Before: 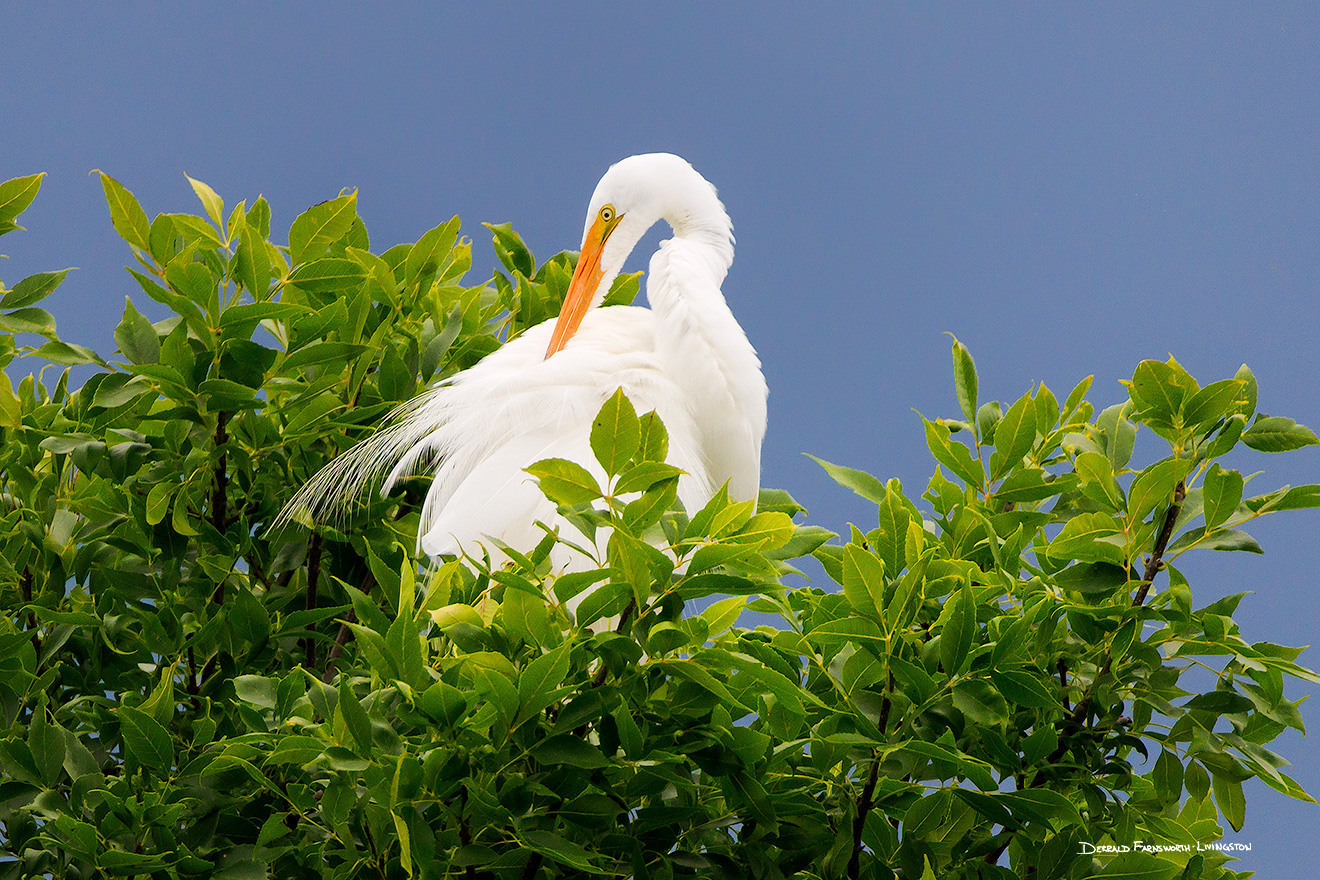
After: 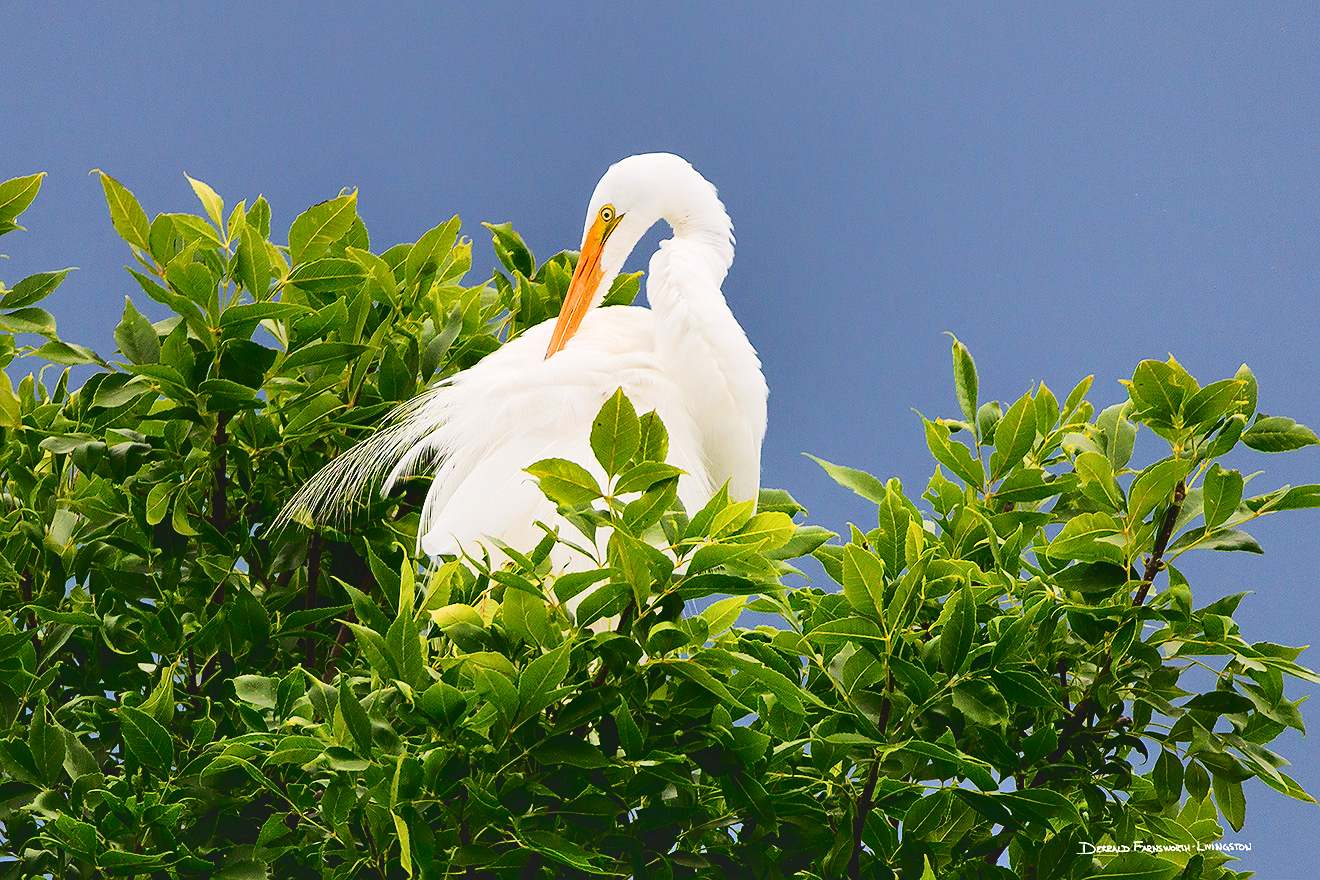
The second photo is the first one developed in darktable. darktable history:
tone curve: curves: ch0 [(0, 0.072) (0.249, 0.176) (0.518, 0.489) (0.832, 0.854) (1, 0.948)], color space Lab, independent channels
exposure: exposure 0.298 EV, compensate exposure bias true, compensate highlight preservation false
shadows and highlights: low approximation 0.01, soften with gaussian
sharpen: radius 1.48, amount 0.393, threshold 1.198
